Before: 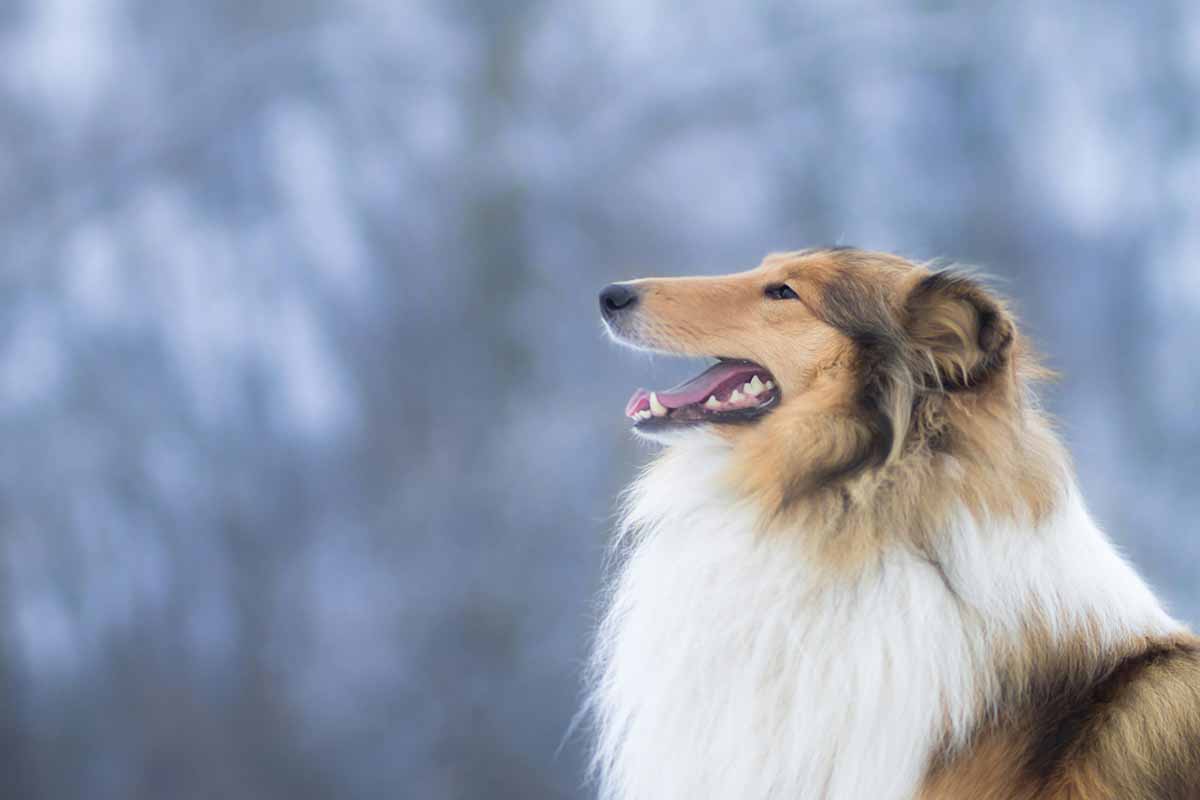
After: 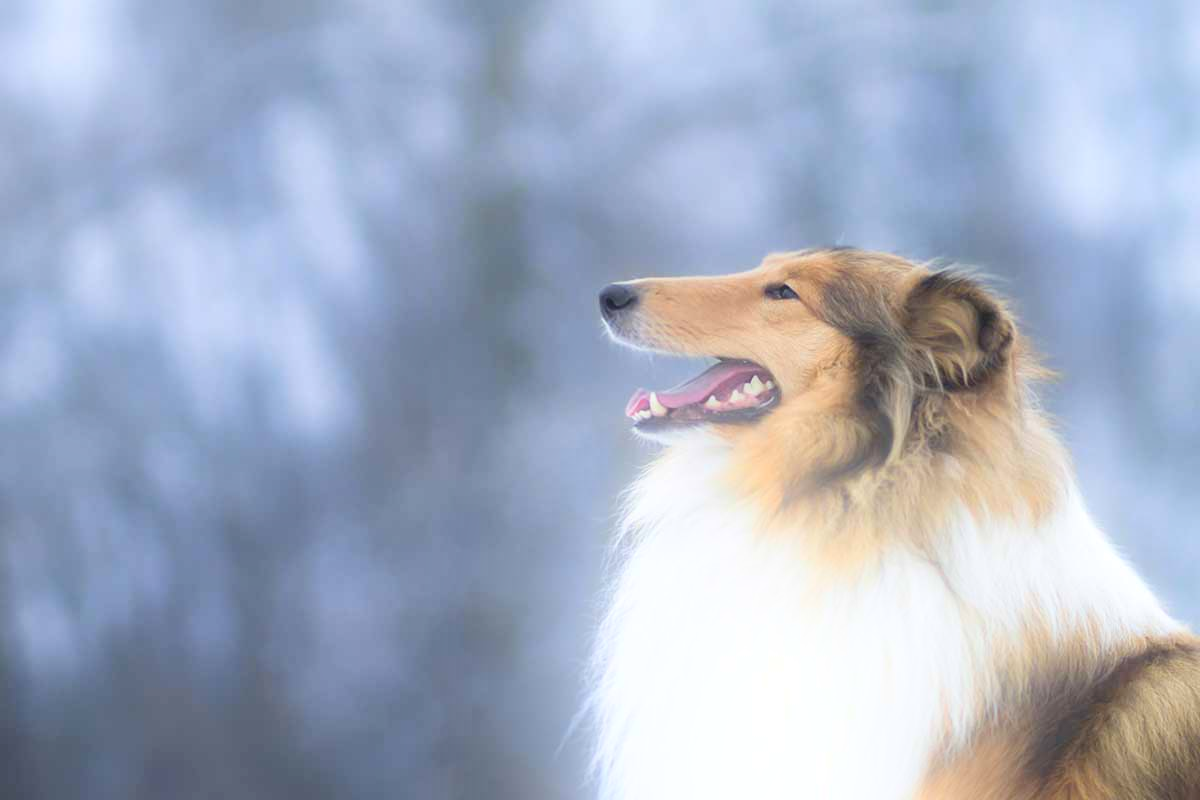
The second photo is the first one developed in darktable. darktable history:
bloom: on, module defaults
exposure: exposure 0.078 EV, compensate highlight preservation false
